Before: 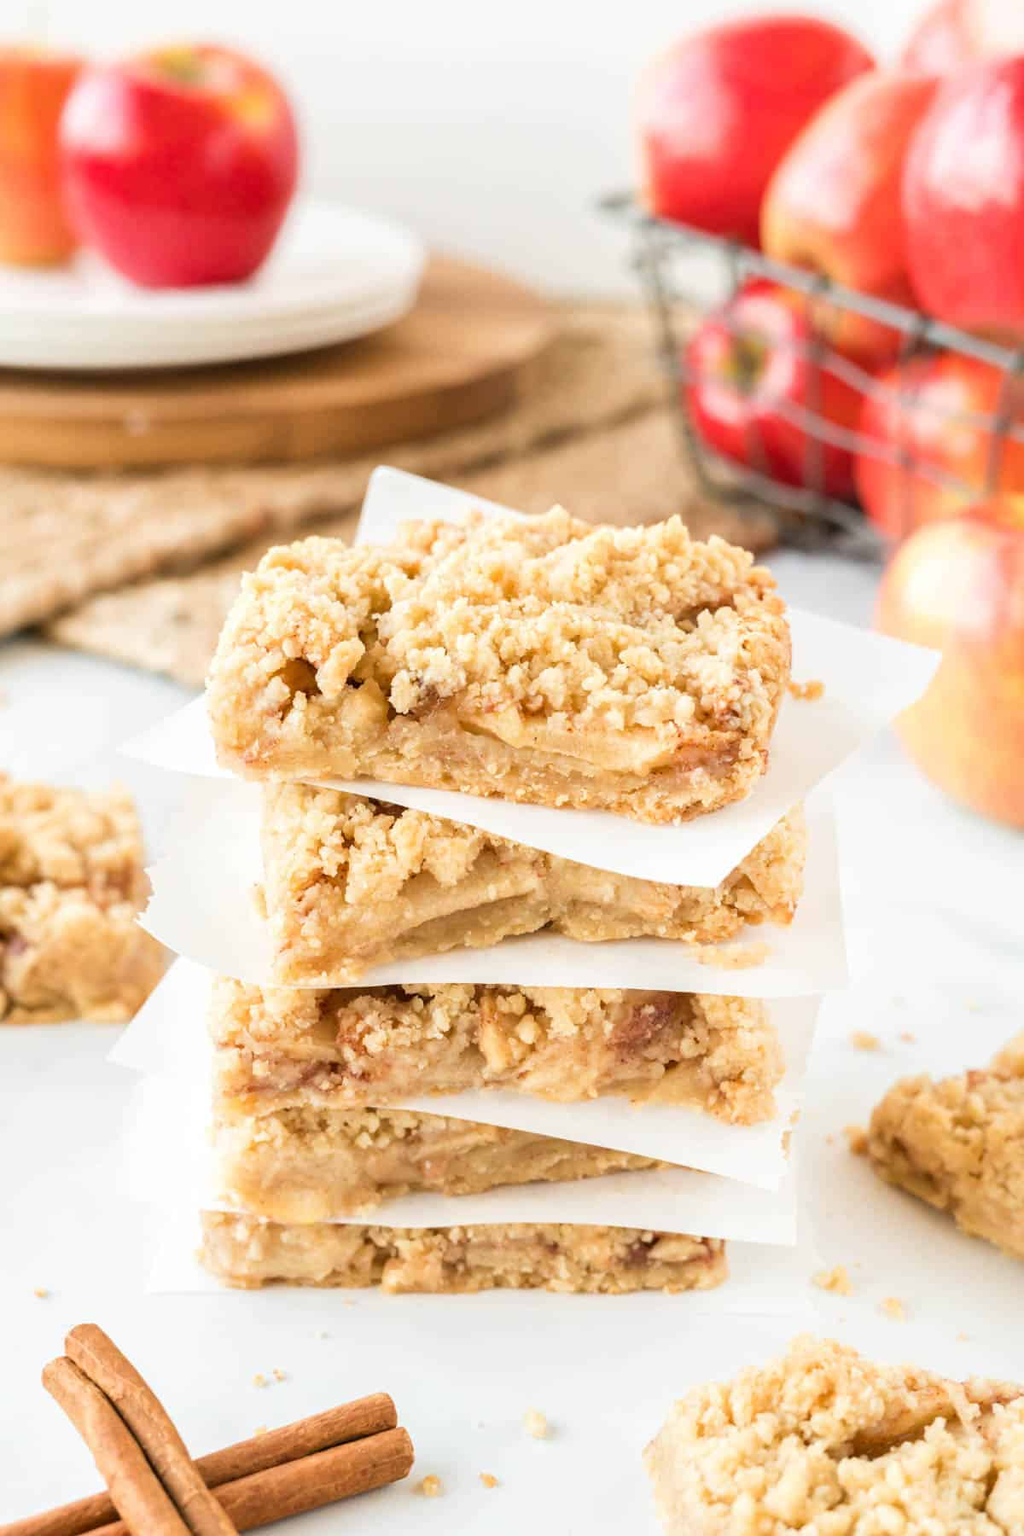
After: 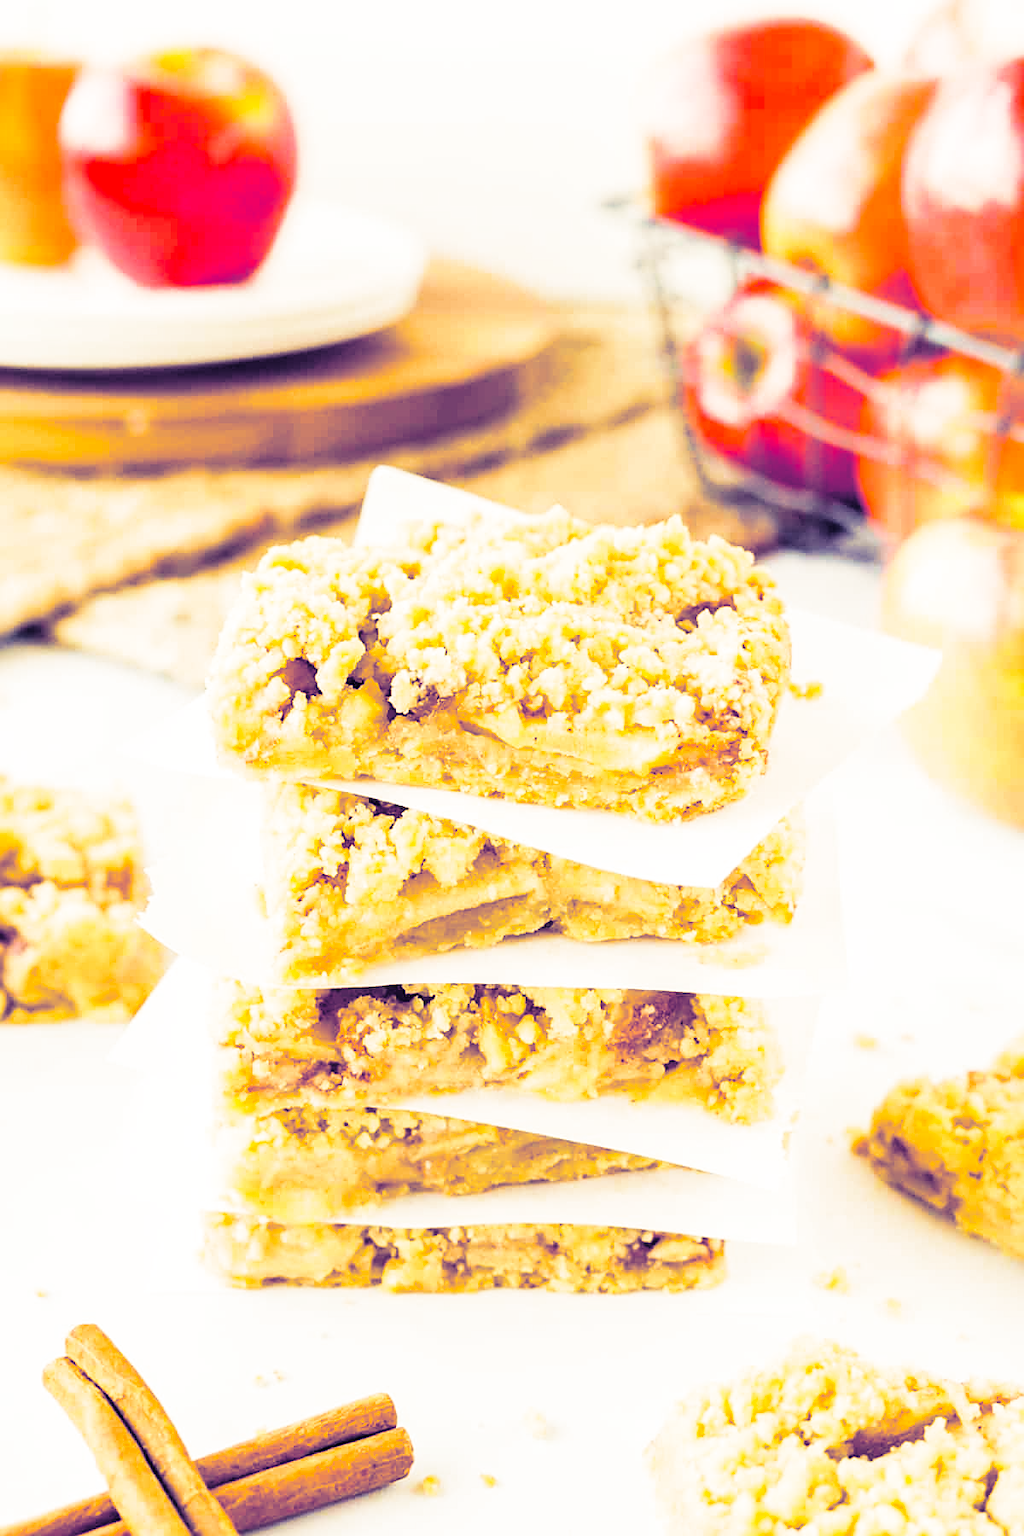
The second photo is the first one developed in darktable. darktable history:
sharpen: on, module defaults
split-toning: shadows › hue 242.67°, shadows › saturation 0.733, highlights › hue 45.33°, highlights › saturation 0.667, balance -53.304, compress 21.15%
color balance rgb: linear chroma grading › global chroma 33.4%
base curve: curves: ch0 [(0, 0) (0.028, 0.03) (0.121, 0.232) (0.46, 0.748) (0.859, 0.968) (1, 1)], preserve colors none
